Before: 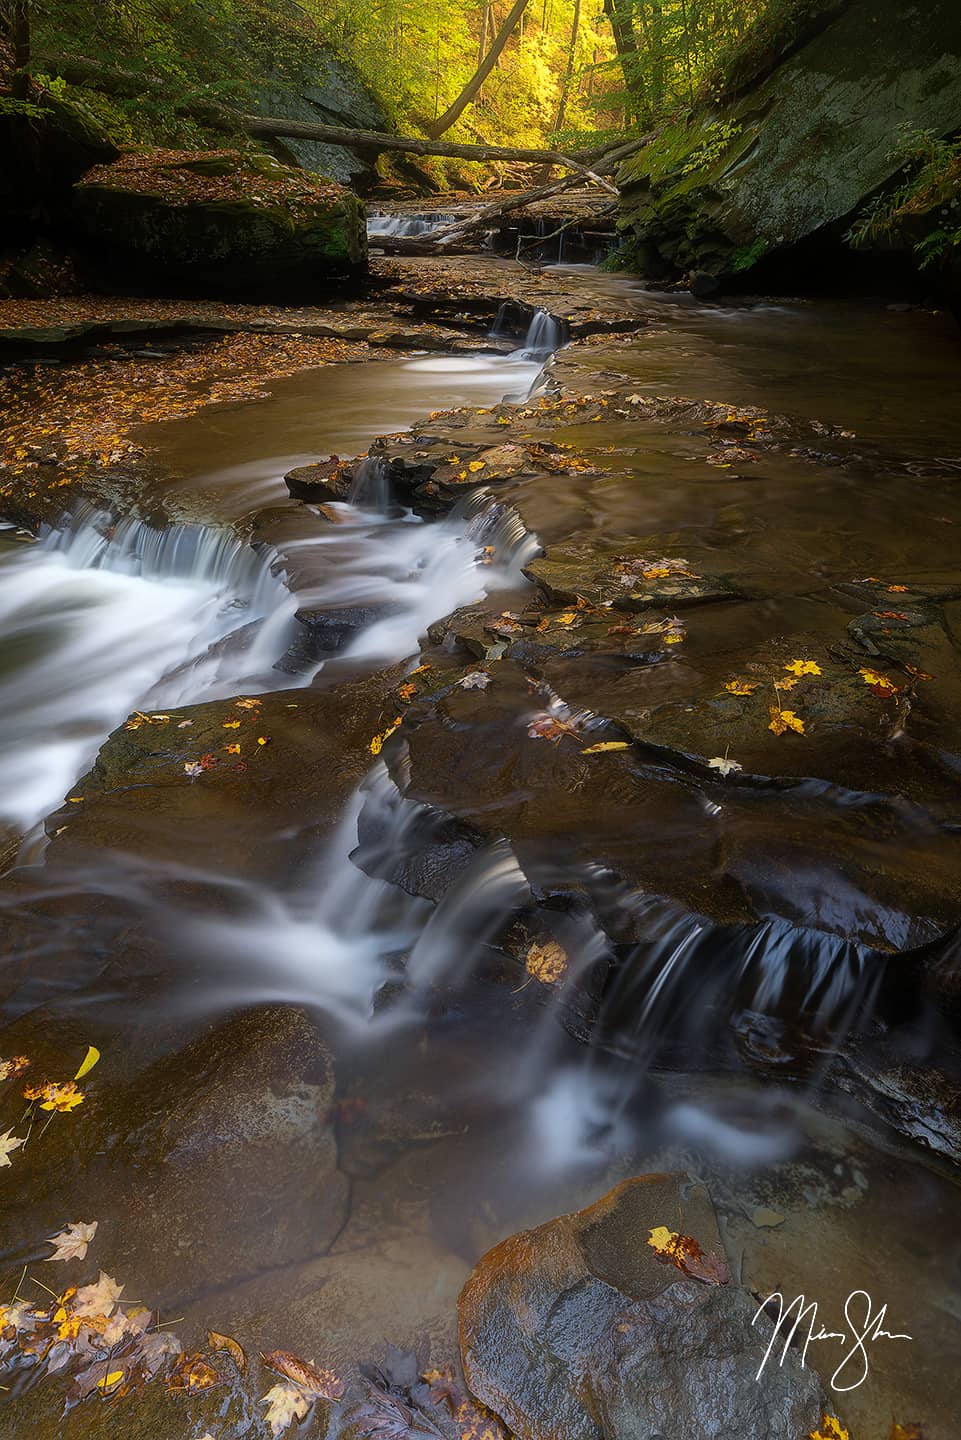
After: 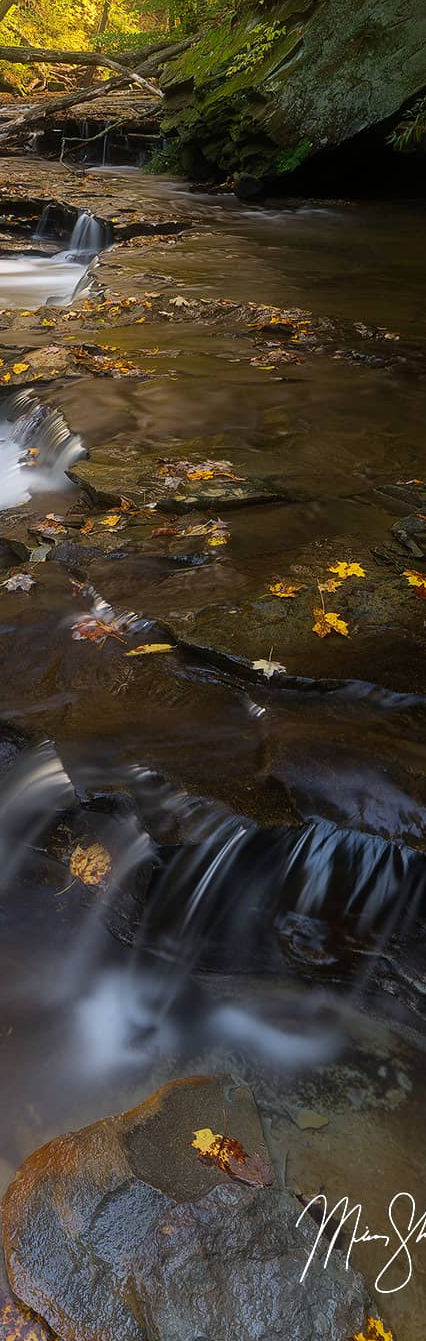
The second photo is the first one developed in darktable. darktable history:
crop: left 47.479%, top 6.81%, right 8.1%
